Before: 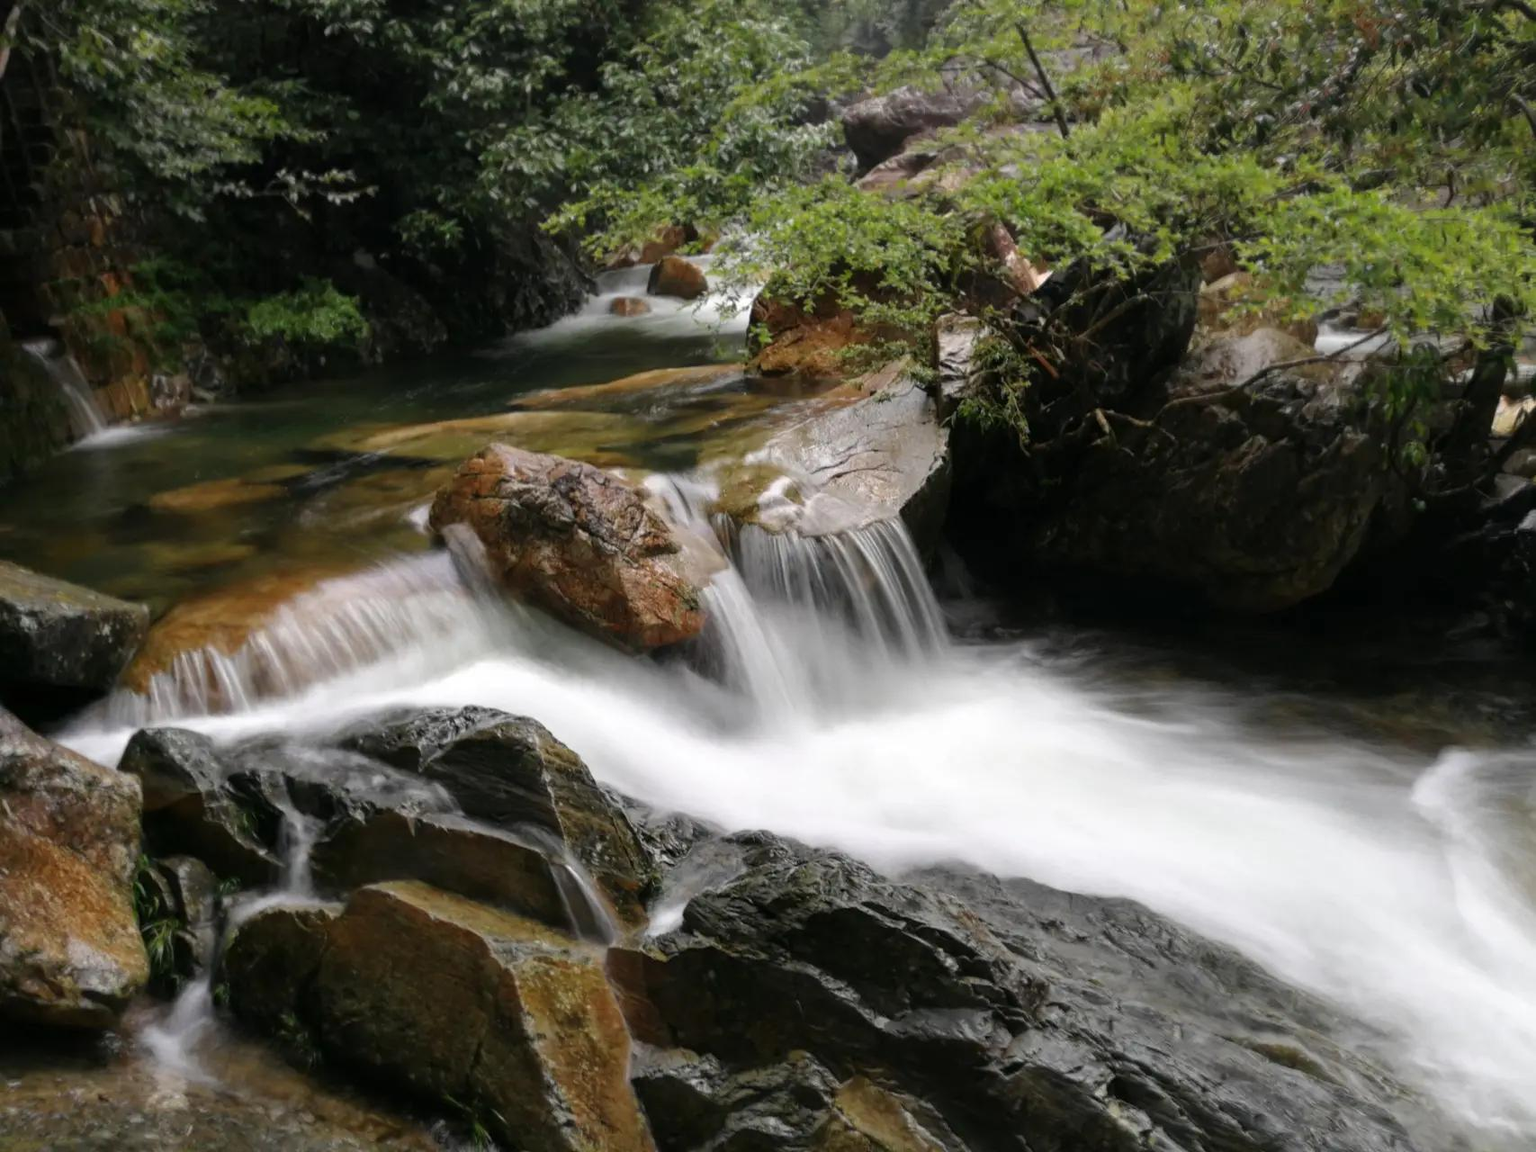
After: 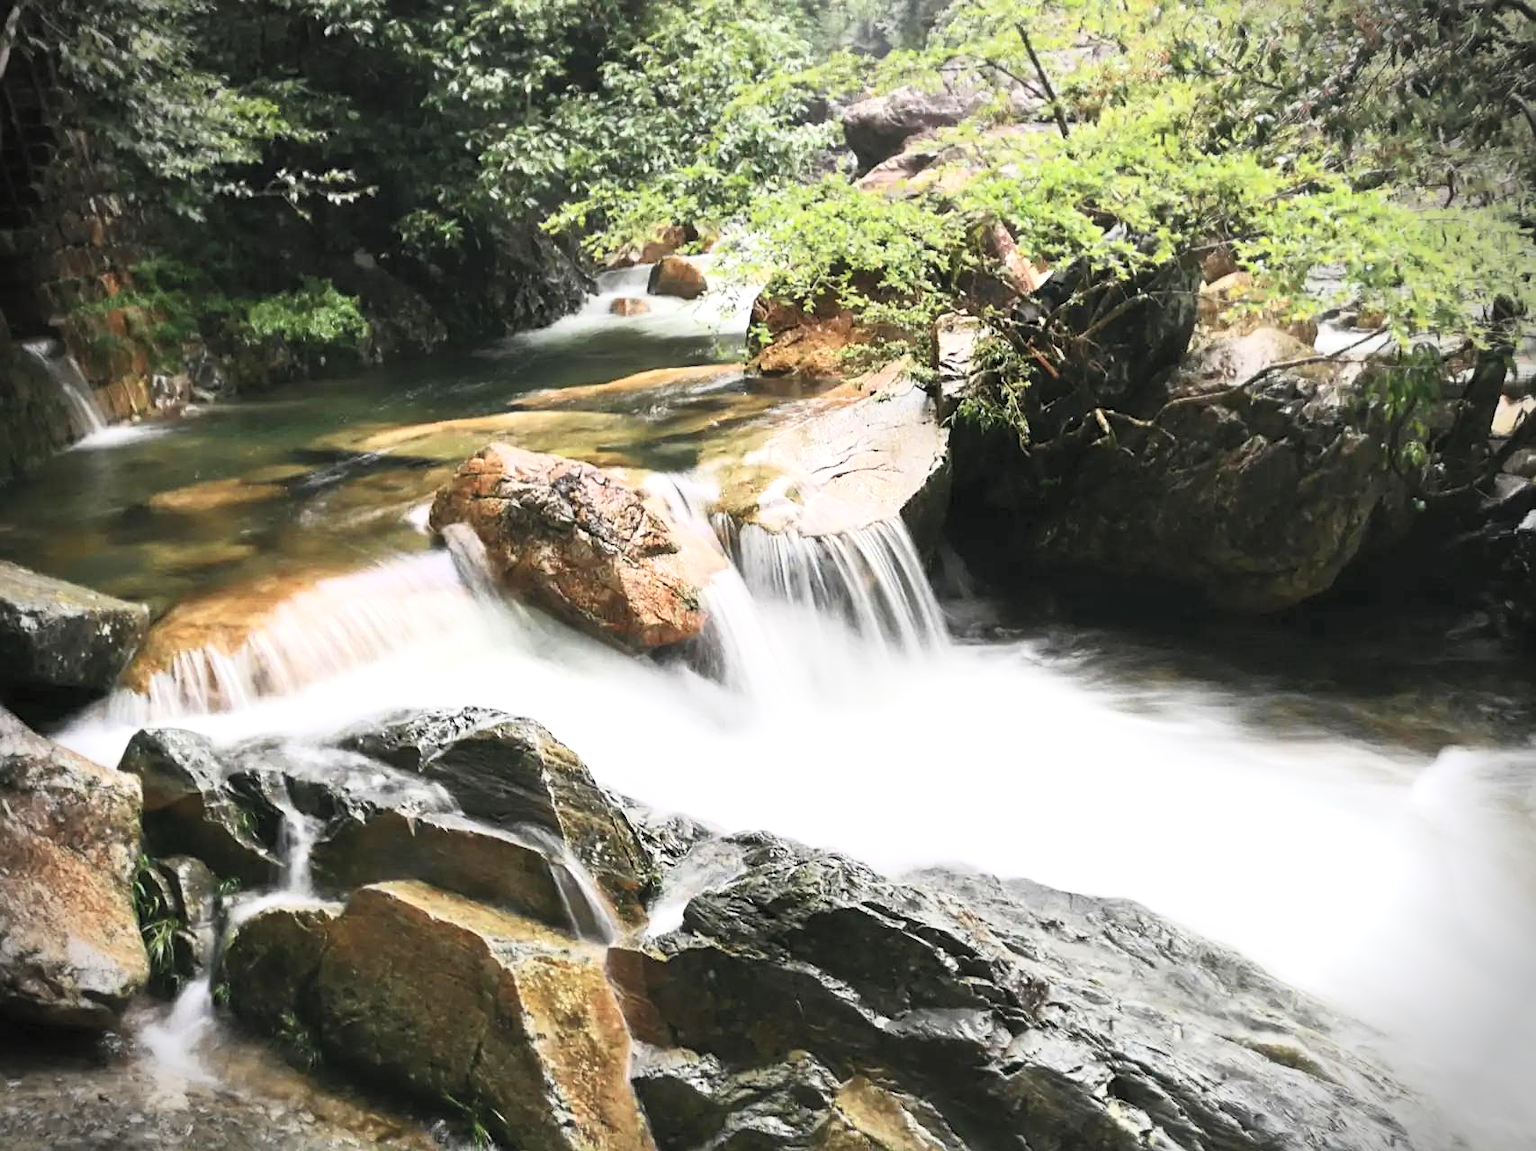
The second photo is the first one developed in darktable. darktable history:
sharpen: on, module defaults
exposure: exposure 0.74 EV, compensate highlight preservation false
contrast brightness saturation: contrast 0.39, brightness 0.53
vignetting: fall-off start 88.03%, fall-off radius 24.9%
